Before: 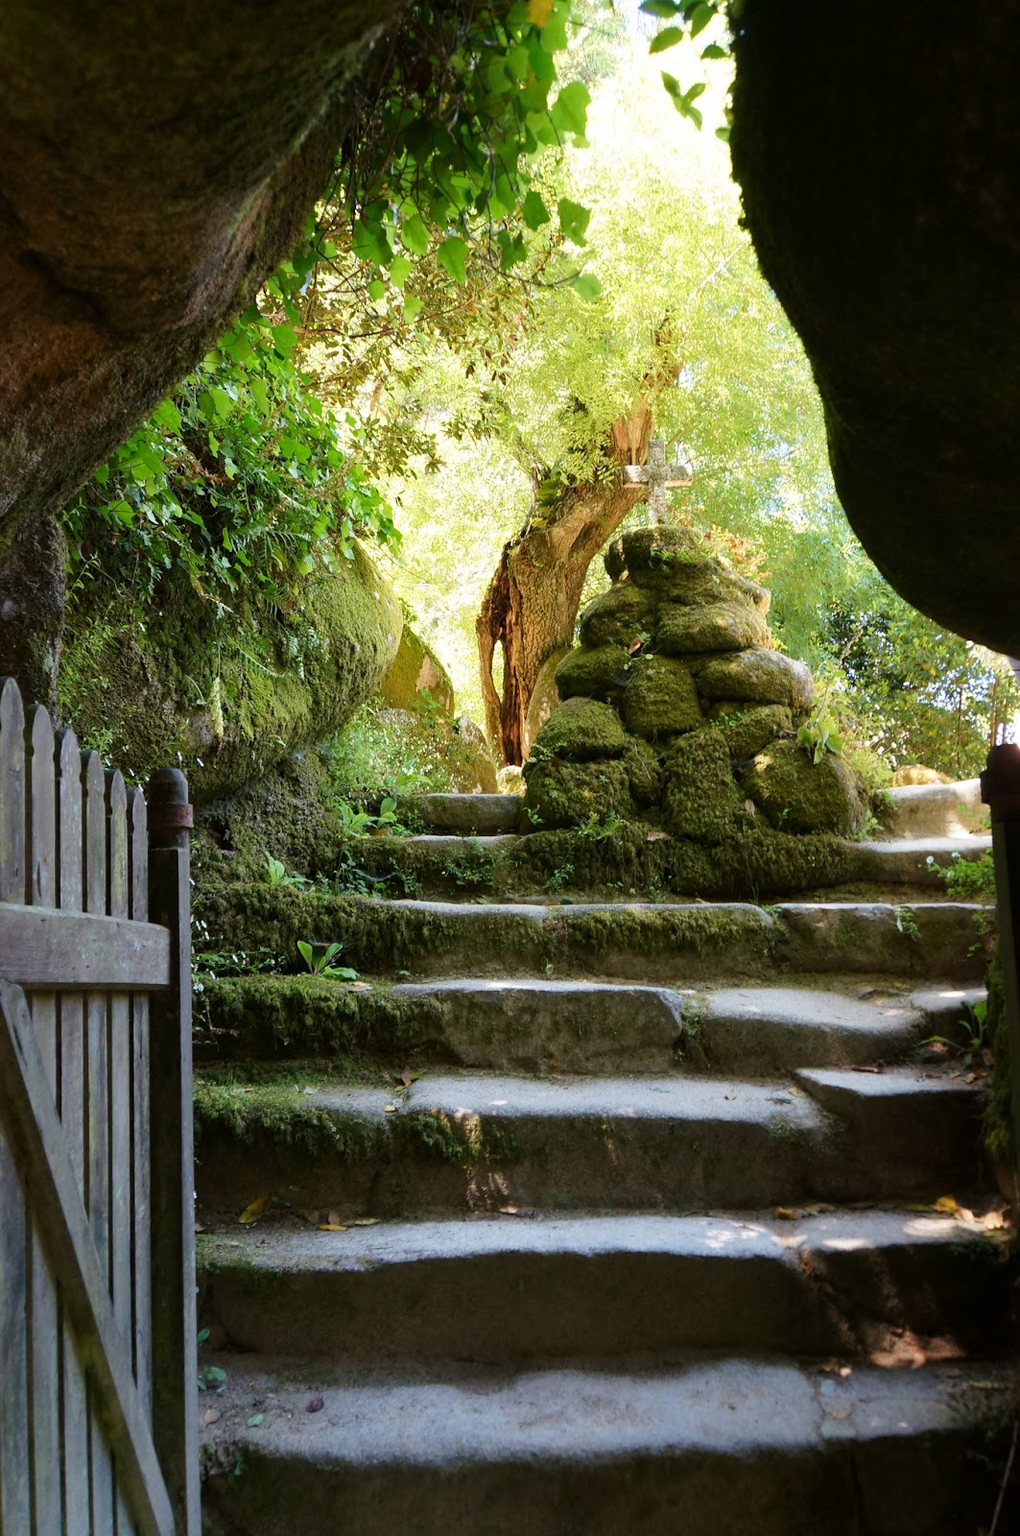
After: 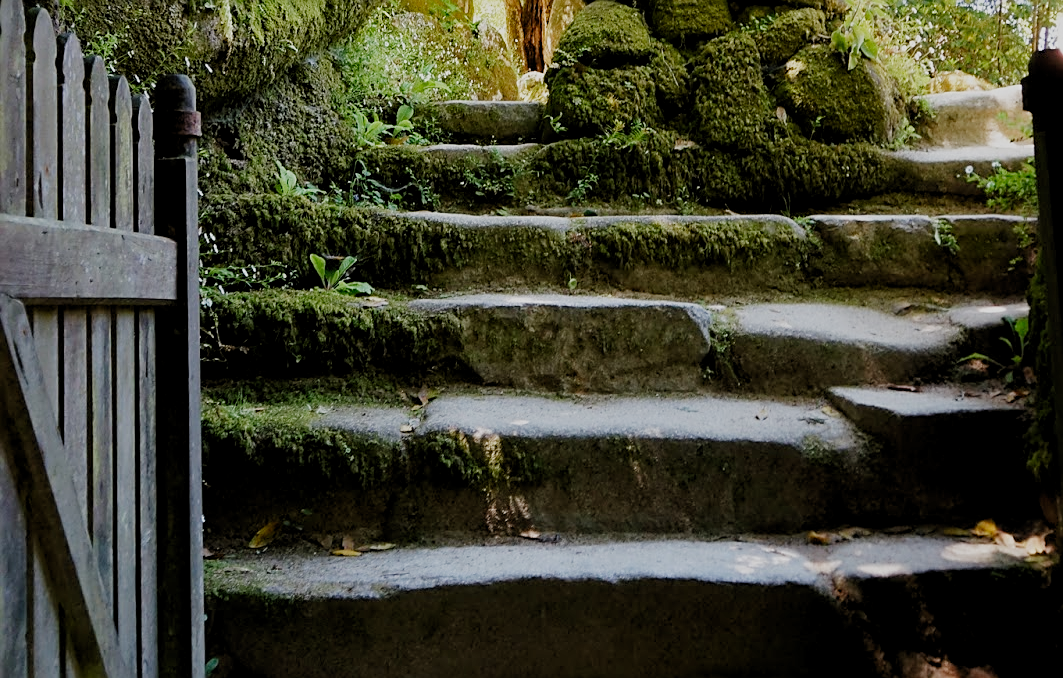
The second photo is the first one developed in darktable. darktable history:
filmic rgb: black relative exposure -7.65 EV, white relative exposure 4.56 EV, hardness 3.61, add noise in highlights 0.002, preserve chrominance no, color science v3 (2019), use custom middle-gray values true, contrast in highlights soft
levels: black 0.068%, white 99.92%, levels [0.016, 0.5, 0.996]
sharpen: on, module defaults
crop: top 45.396%, bottom 12.189%
